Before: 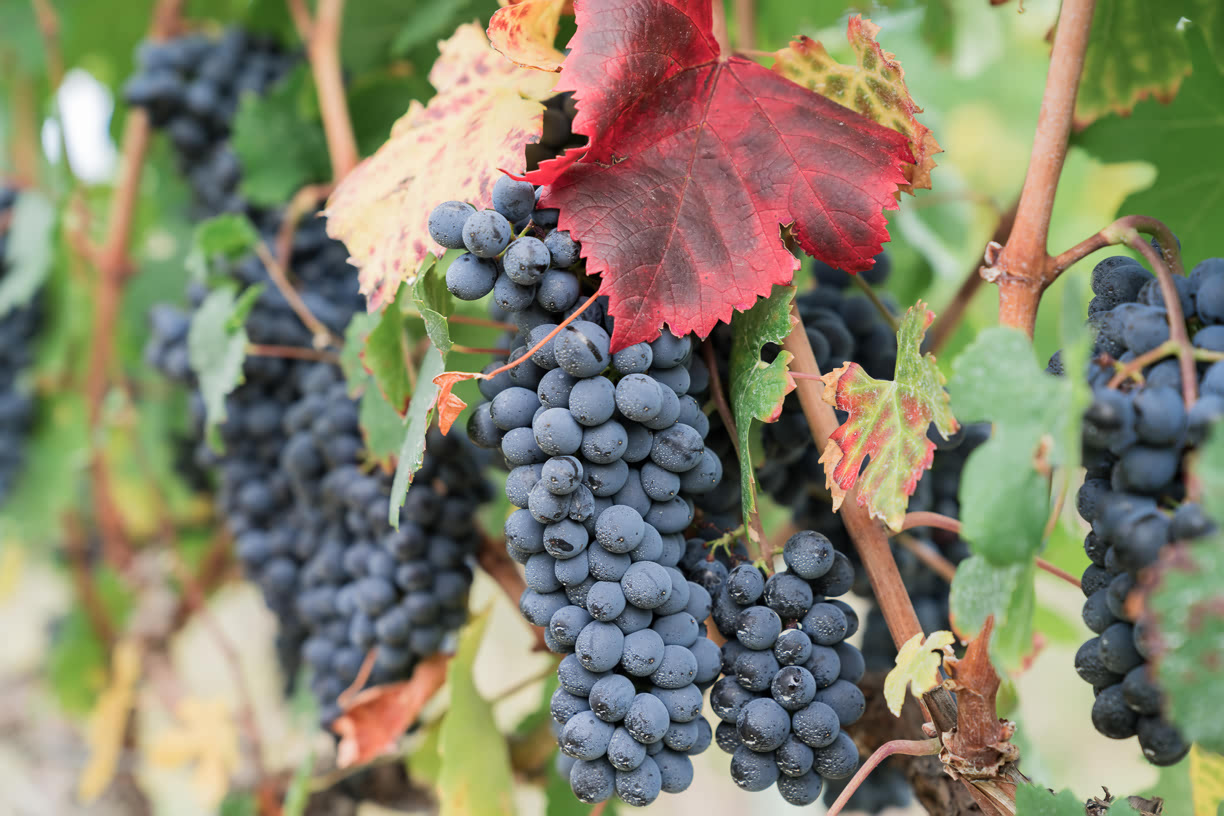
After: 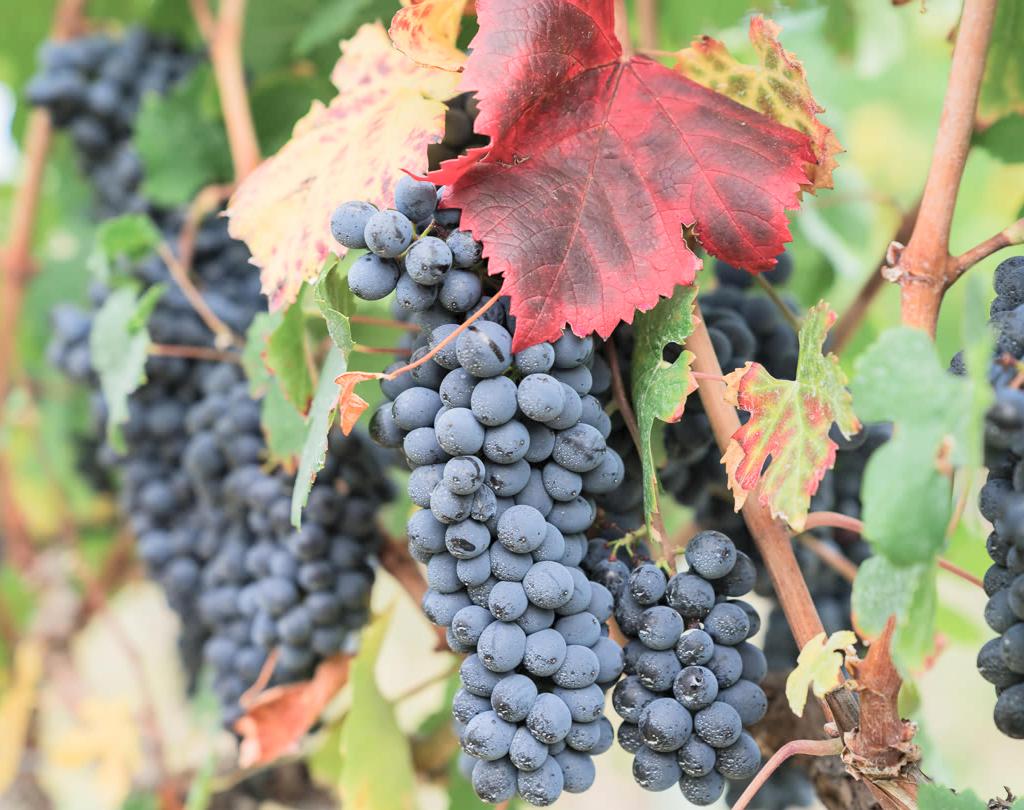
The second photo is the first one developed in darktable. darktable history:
crop: left 8.026%, right 7.374%
shadows and highlights: shadows 25, highlights -25
contrast brightness saturation: contrast 0.14, brightness 0.21
